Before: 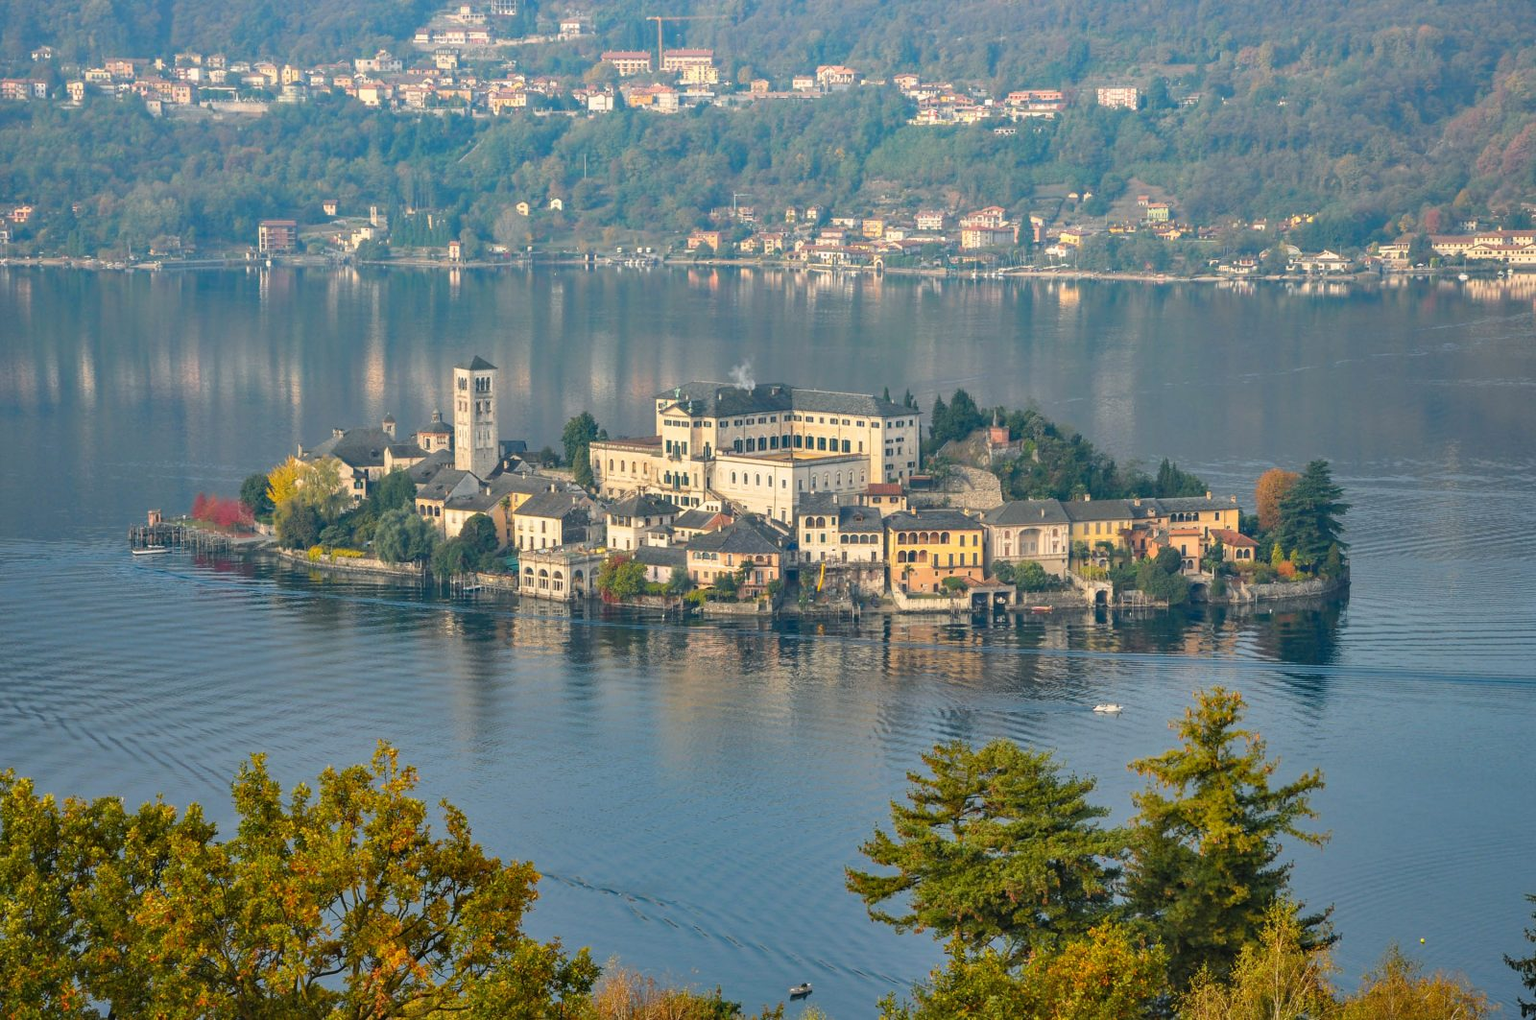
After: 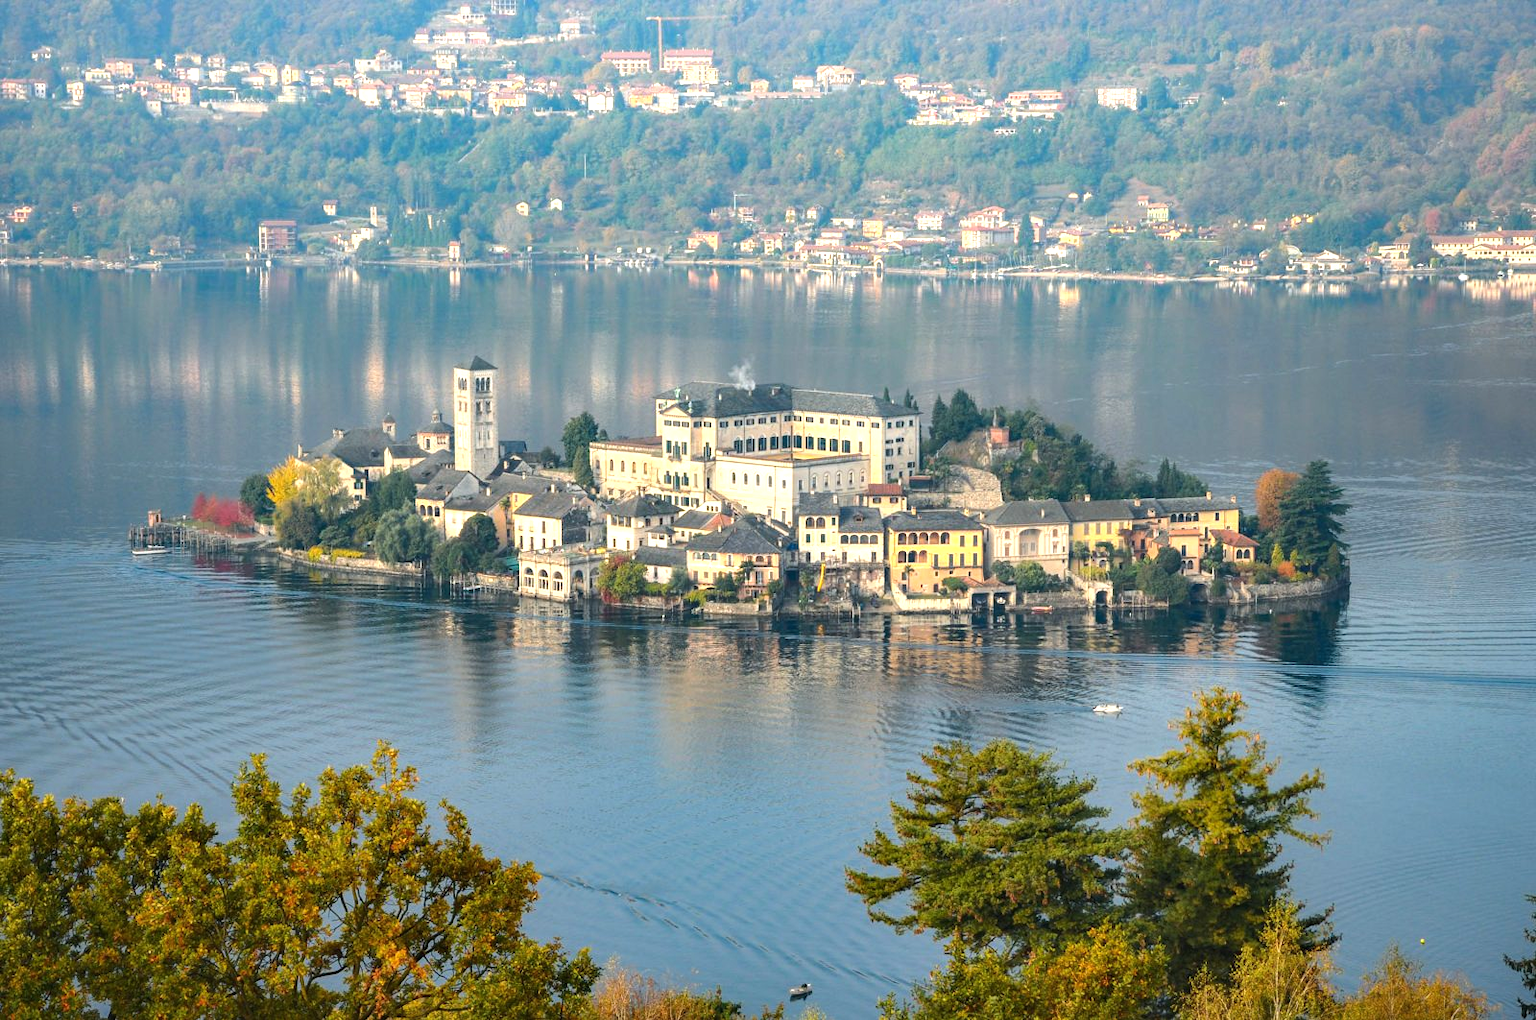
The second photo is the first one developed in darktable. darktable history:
tone equalizer: -8 EV 0.001 EV, -7 EV -0.002 EV, -6 EV 0.004 EV, -5 EV -0.018 EV, -4 EV -0.147 EV, -3 EV -0.181 EV, -2 EV 0.232 EV, -1 EV 0.716 EV, +0 EV 0.485 EV
